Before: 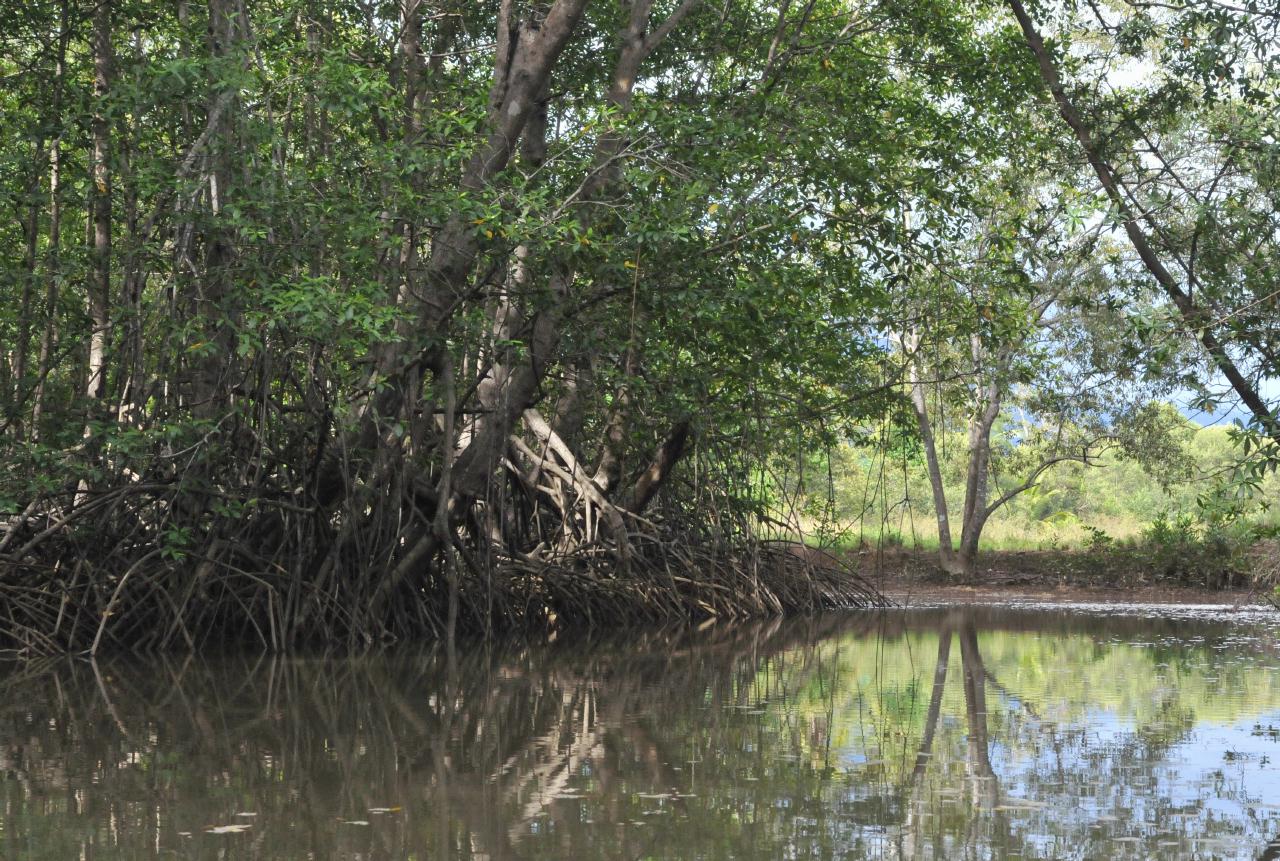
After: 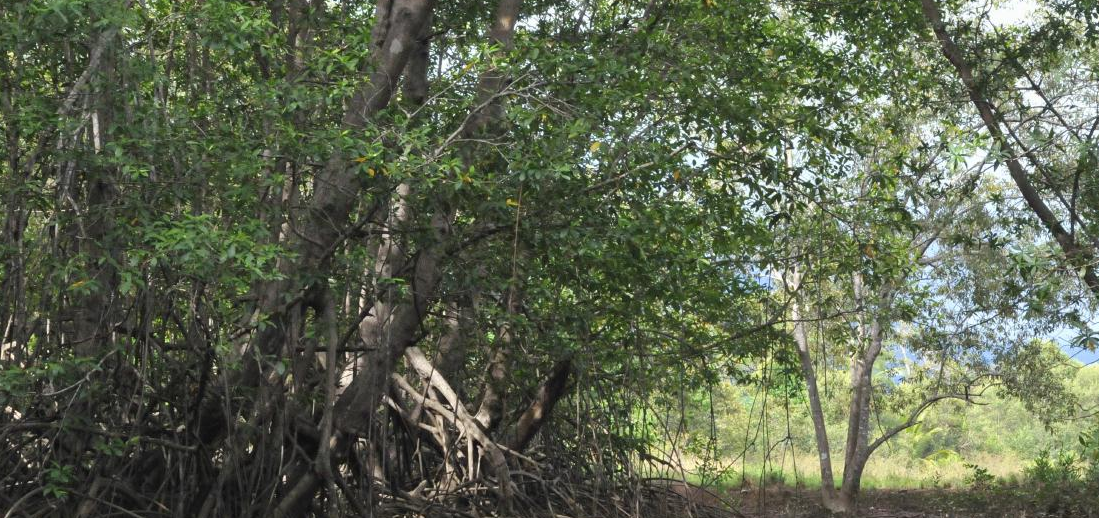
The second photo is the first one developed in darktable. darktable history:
crop and rotate: left 9.252%, top 7.324%, right 4.86%, bottom 32.423%
